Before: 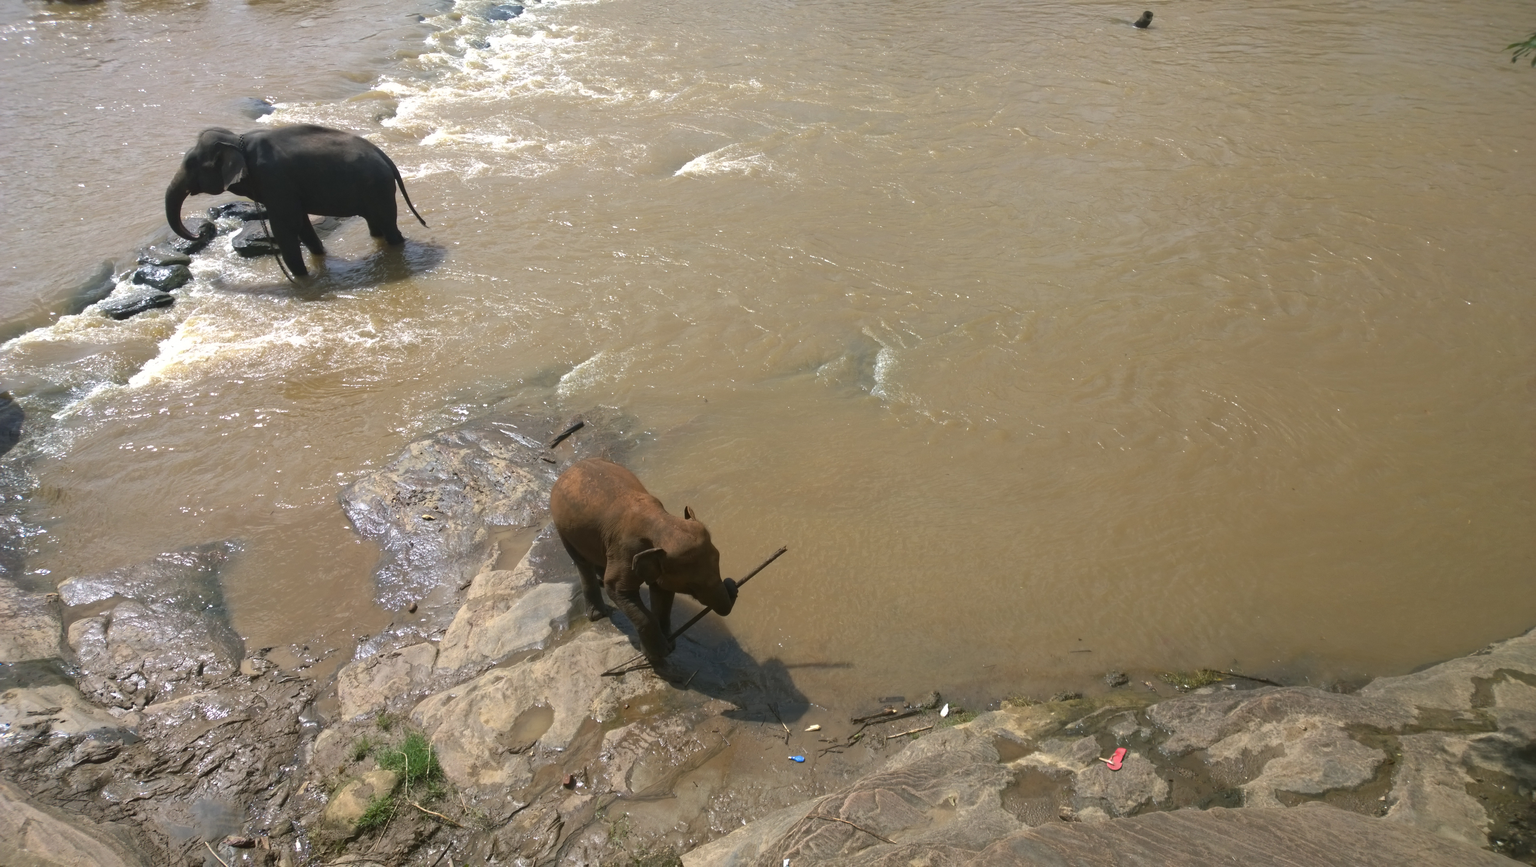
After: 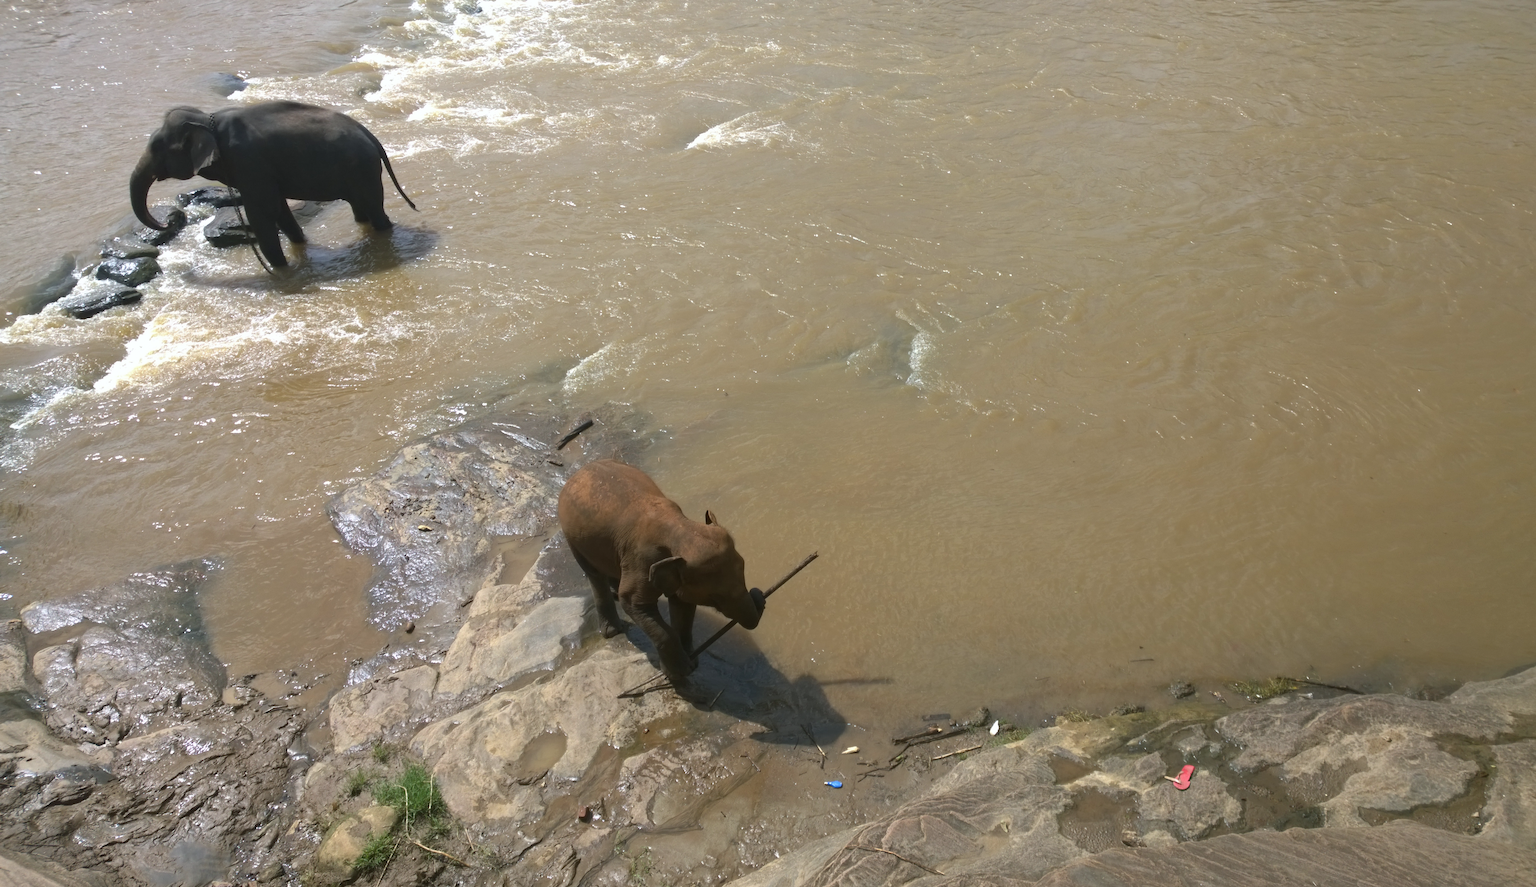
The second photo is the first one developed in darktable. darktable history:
crop: left 3.305%, top 6.436%, right 6.389%, bottom 3.258%
rotate and perspective: rotation -1.17°, automatic cropping off
white balance: red 0.986, blue 1.01
